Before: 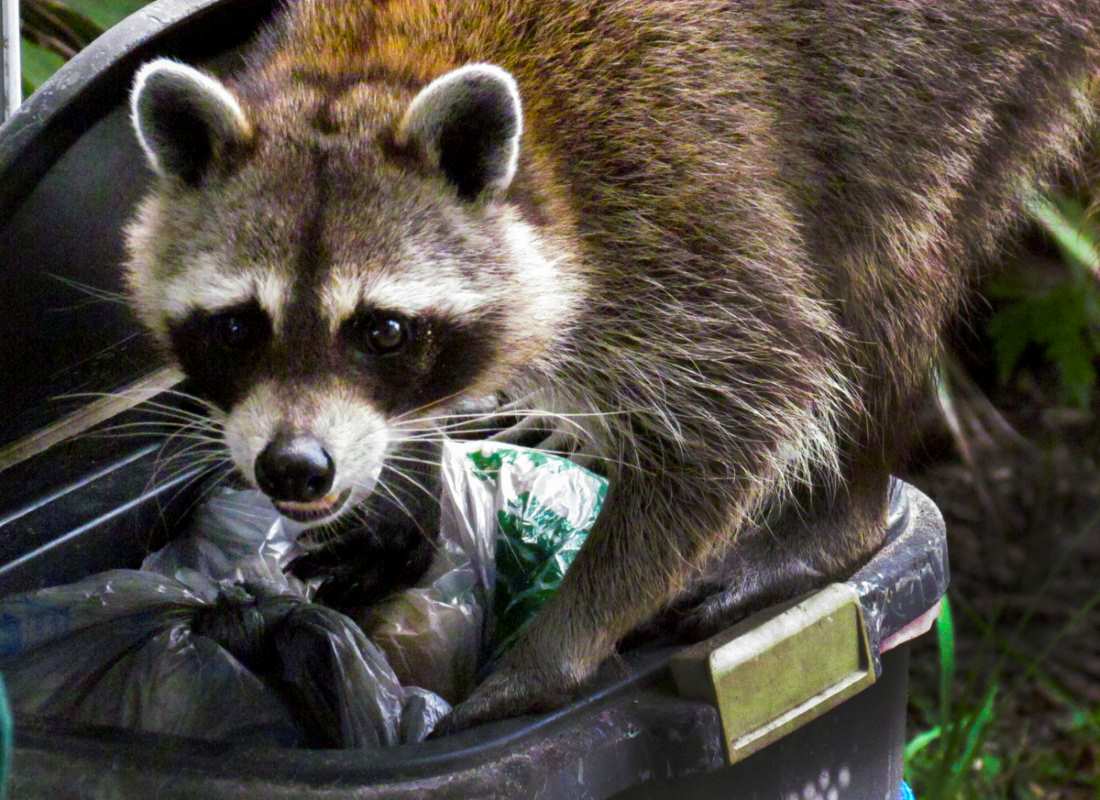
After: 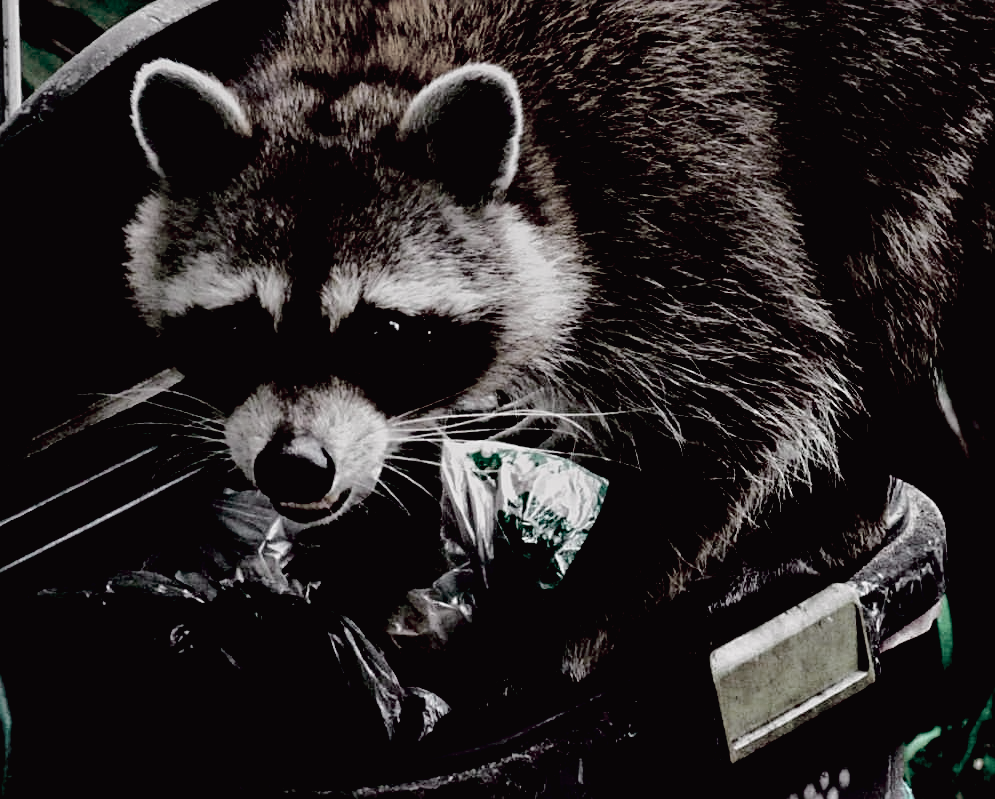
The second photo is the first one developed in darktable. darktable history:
color contrast: green-magenta contrast 0.3, blue-yellow contrast 0.15
tone curve: curves: ch0 [(0.003, 0.015) (0.104, 0.07) (0.236, 0.218) (0.401, 0.443) (0.495, 0.55) (0.65, 0.68) (0.832, 0.858) (1, 0.977)]; ch1 [(0, 0) (0.161, 0.092) (0.35, 0.33) (0.379, 0.401) (0.45, 0.466) (0.489, 0.499) (0.55, 0.56) (0.621, 0.615) (0.718, 0.734) (1, 1)]; ch2 [(0, 0) (0.369, 0.427) (0.44, 0.434) (0.502, 0.501) (0.557, 0.55) (0.586, 0.59) (1, 1)], color space Lab, independent channels, preserve colors none
graduated density: rotation 5.63°, offset 76.9
sharpen: on, module defaults
exposure: black level correction 0.1, exposure -0.092 EV, compensate highlight preservation false
crop: right 9.509%, bottom 0.031%
